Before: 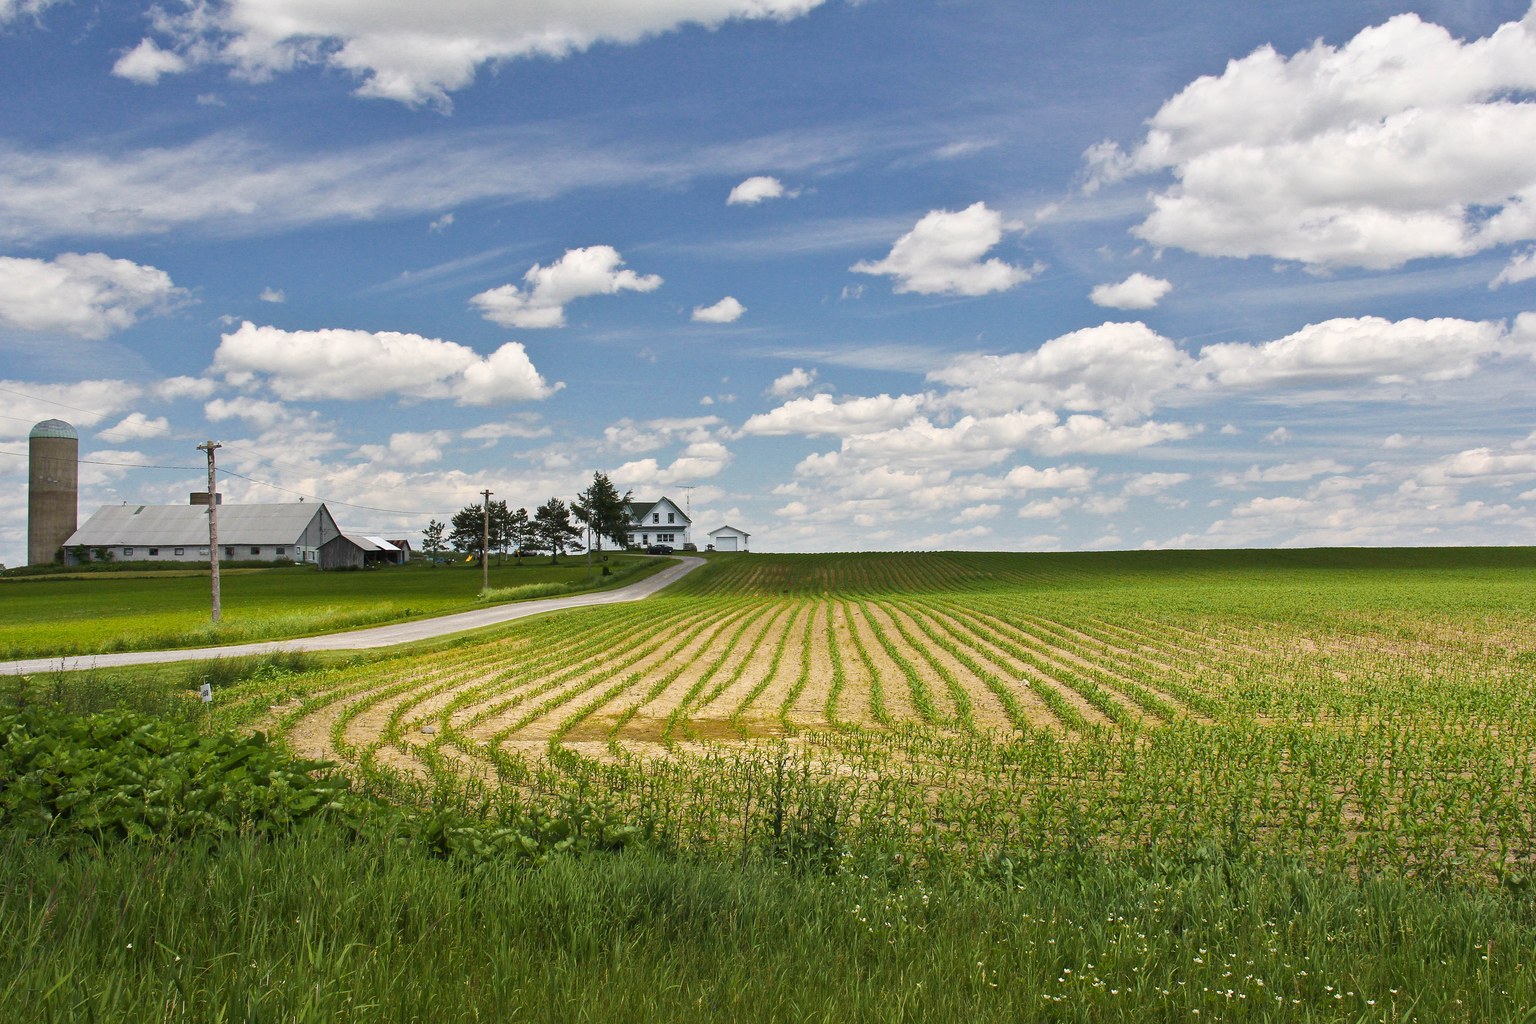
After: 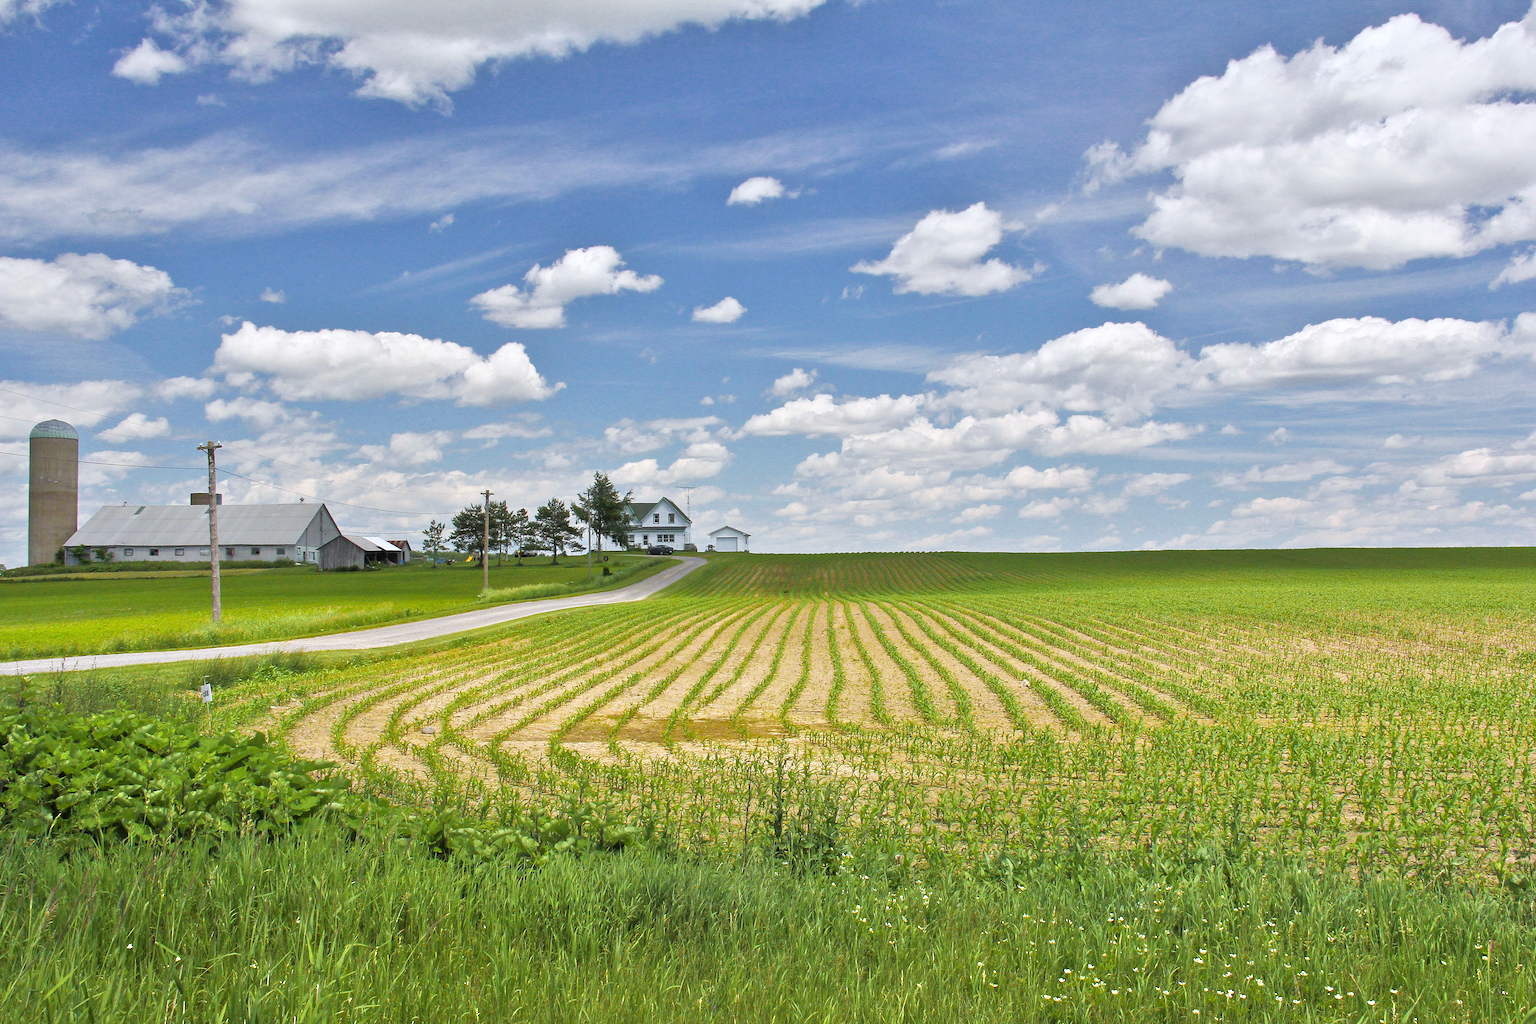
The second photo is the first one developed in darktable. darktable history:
tone equalizer: -7 EV 0.15 EV, -6 EV 0.6 EV, -5 EV 1.15 EV, -4 EV 1.33 EV, -3 EV 1.15 EV, -2 EV 0.6 EV, -1 EV 0.15 EV, mask exposure compensation -0.5 EV
white balance: red 0.976, blue 1.04
